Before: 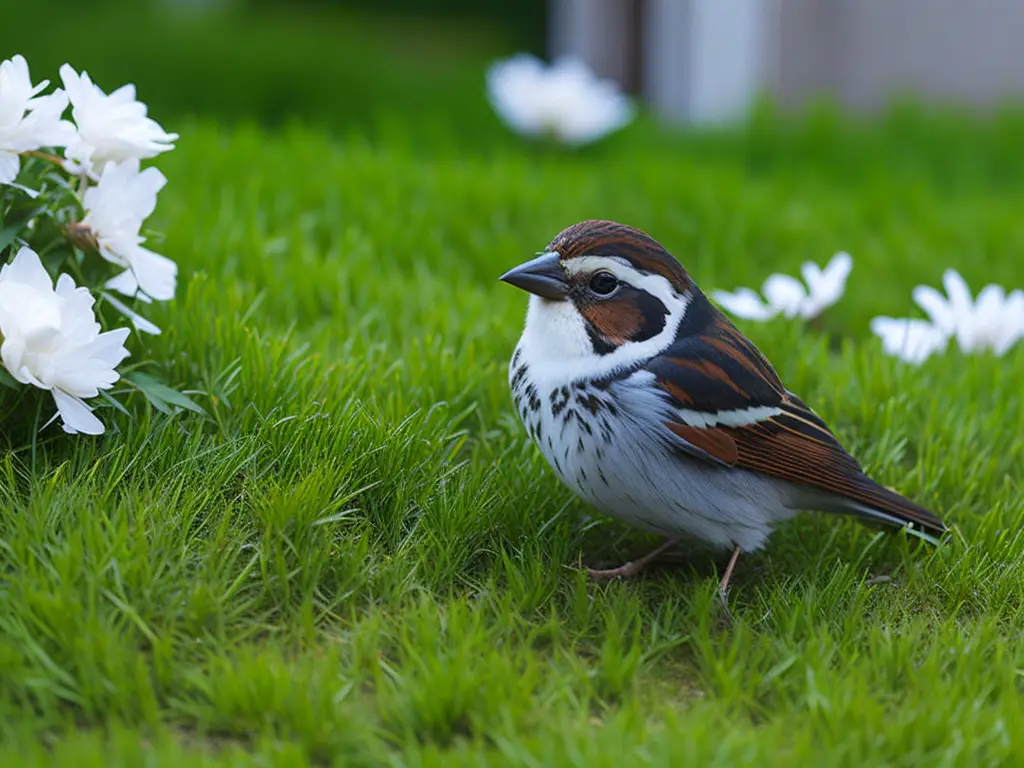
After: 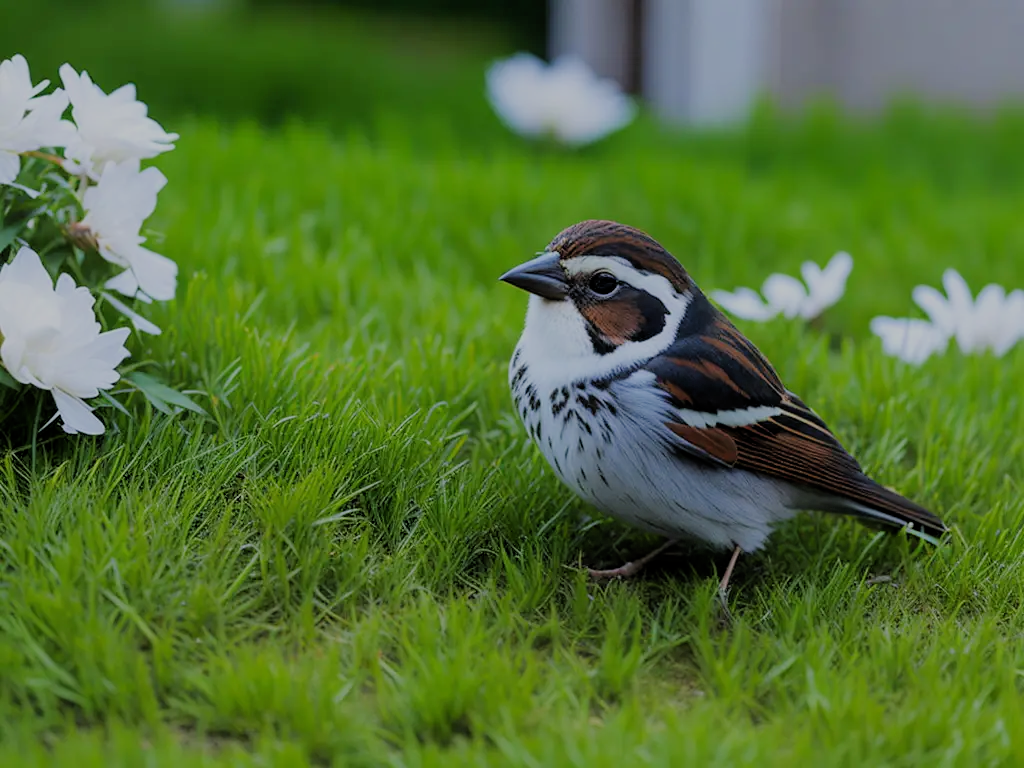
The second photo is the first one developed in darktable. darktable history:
filmic rgb: middle gray luminance 17.94%, black relative exposure -7.53 EV, white relative exposure 8.49 EV, target black luminance 0%, hardness 2.23, latitude 18.29%, contrast 0.887, highlights saturation mix 5.51%, shadows ↔ highlights balance 10.97%
